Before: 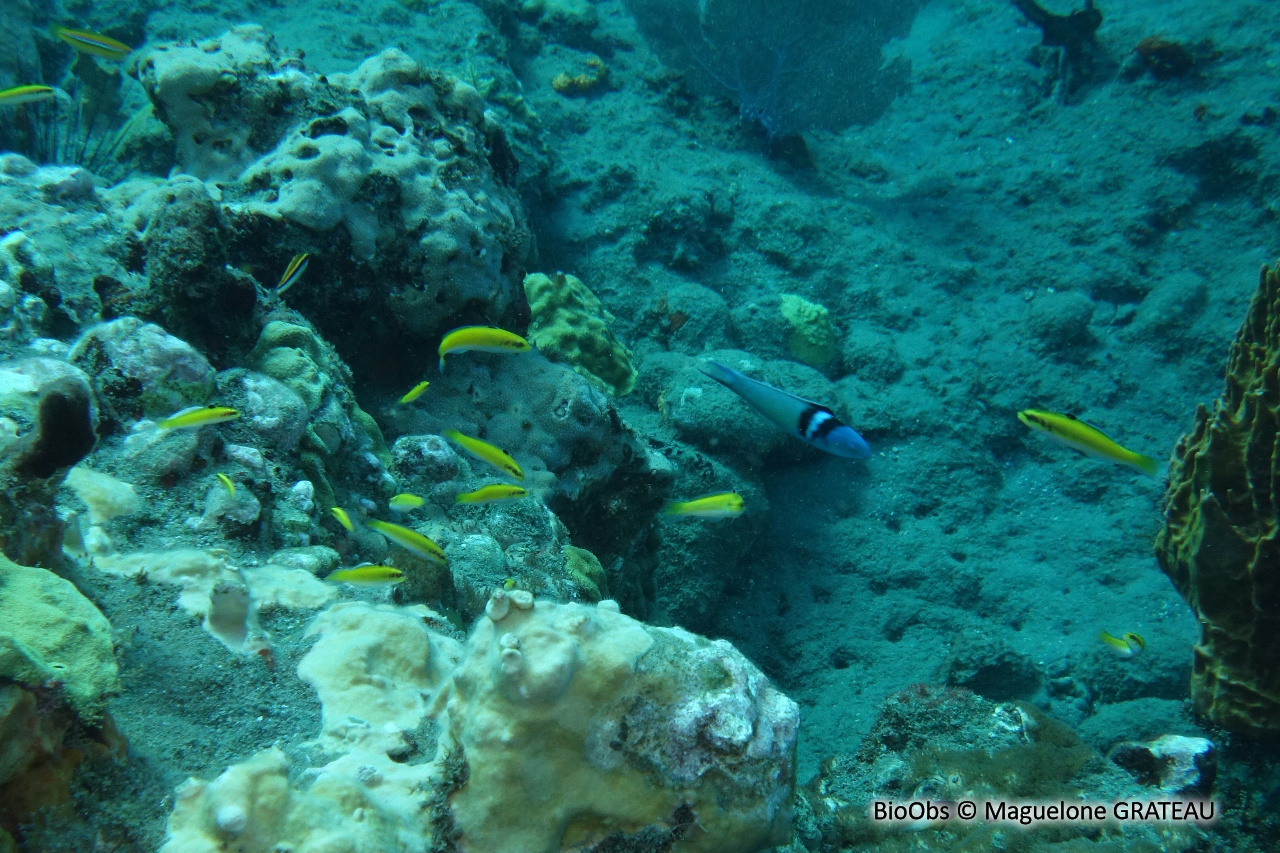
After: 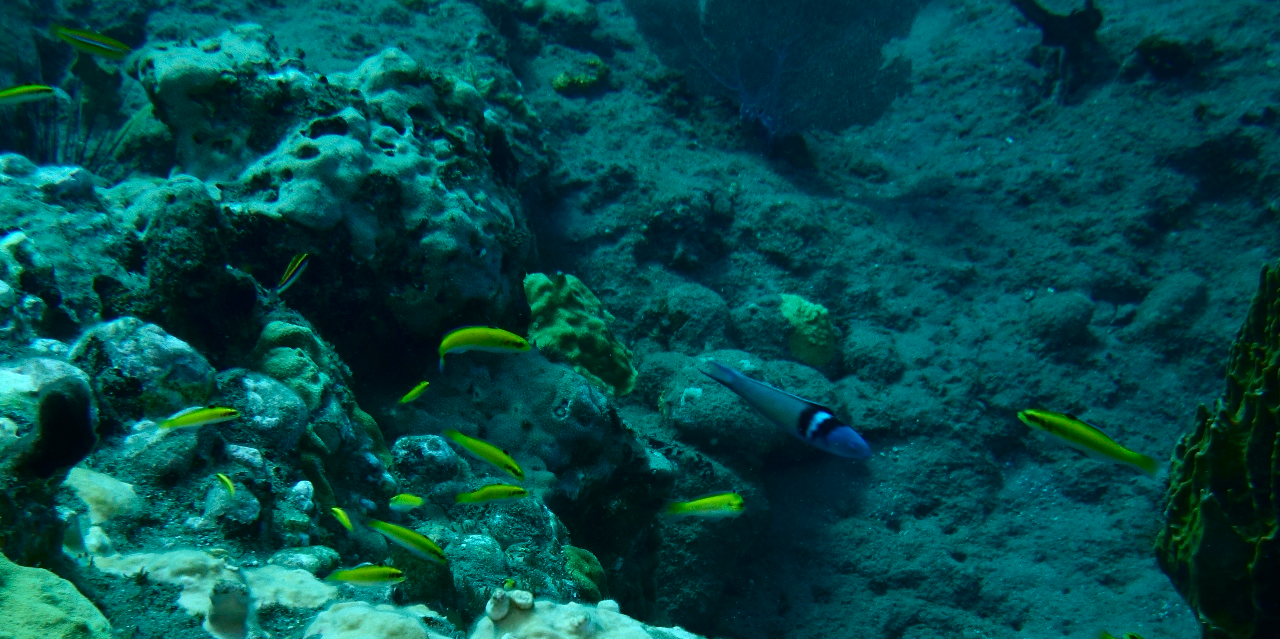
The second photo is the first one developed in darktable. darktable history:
crop: bottom 24.967%
contrast brightness saturation: contrast 0.13, brightness -0.24, saturation 0.14
